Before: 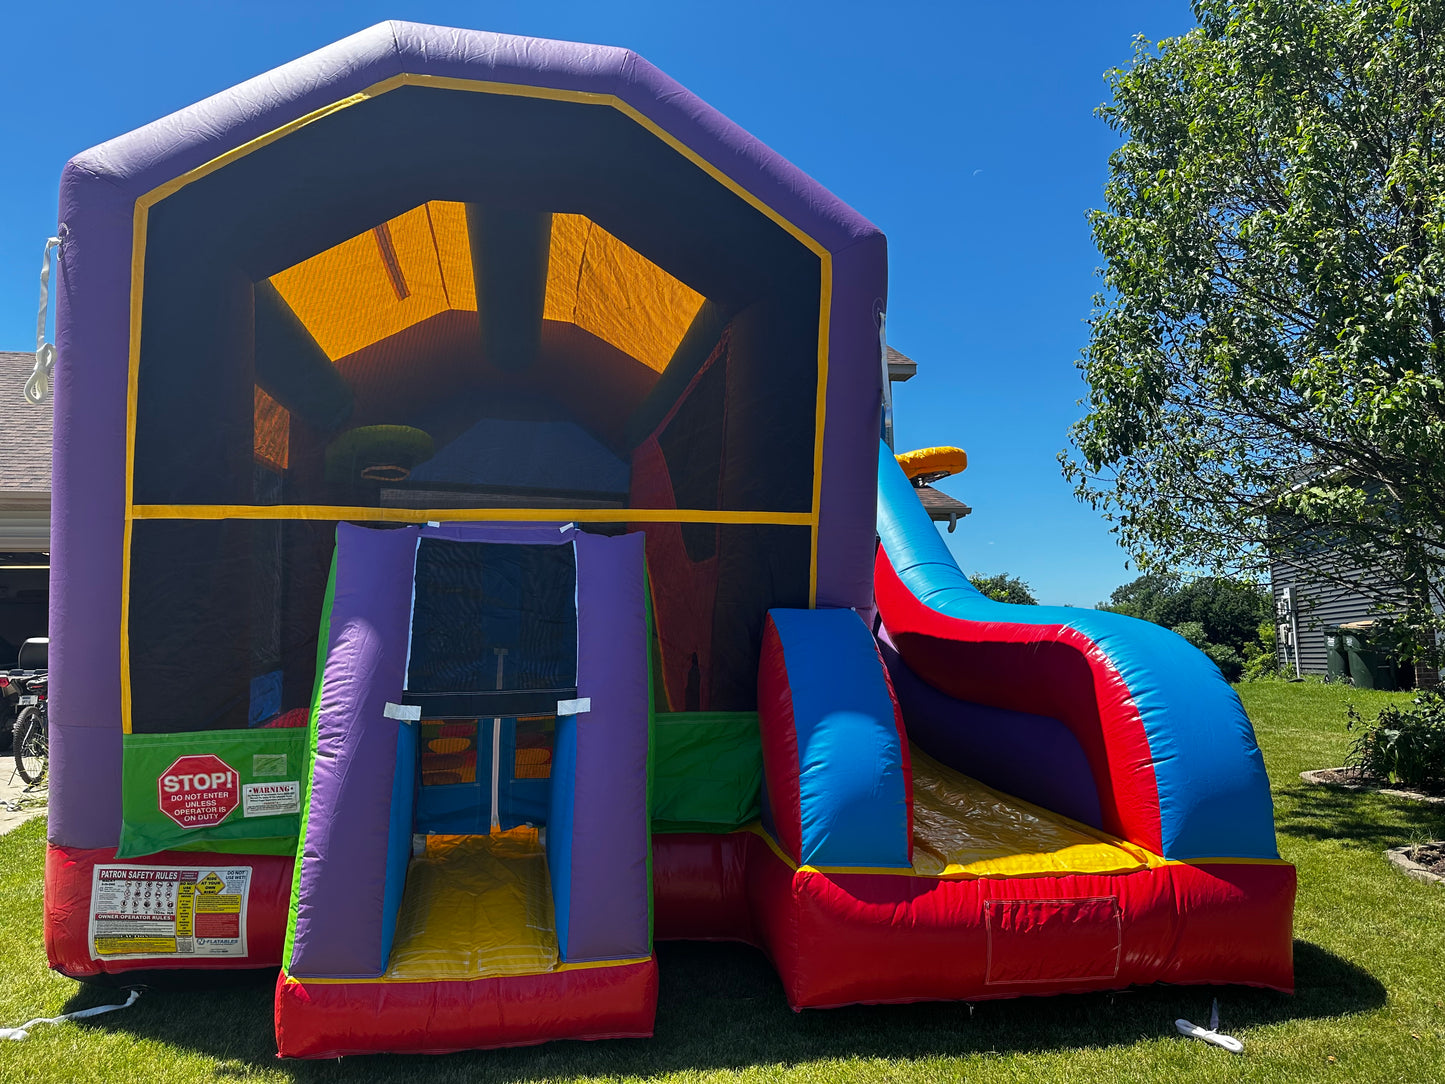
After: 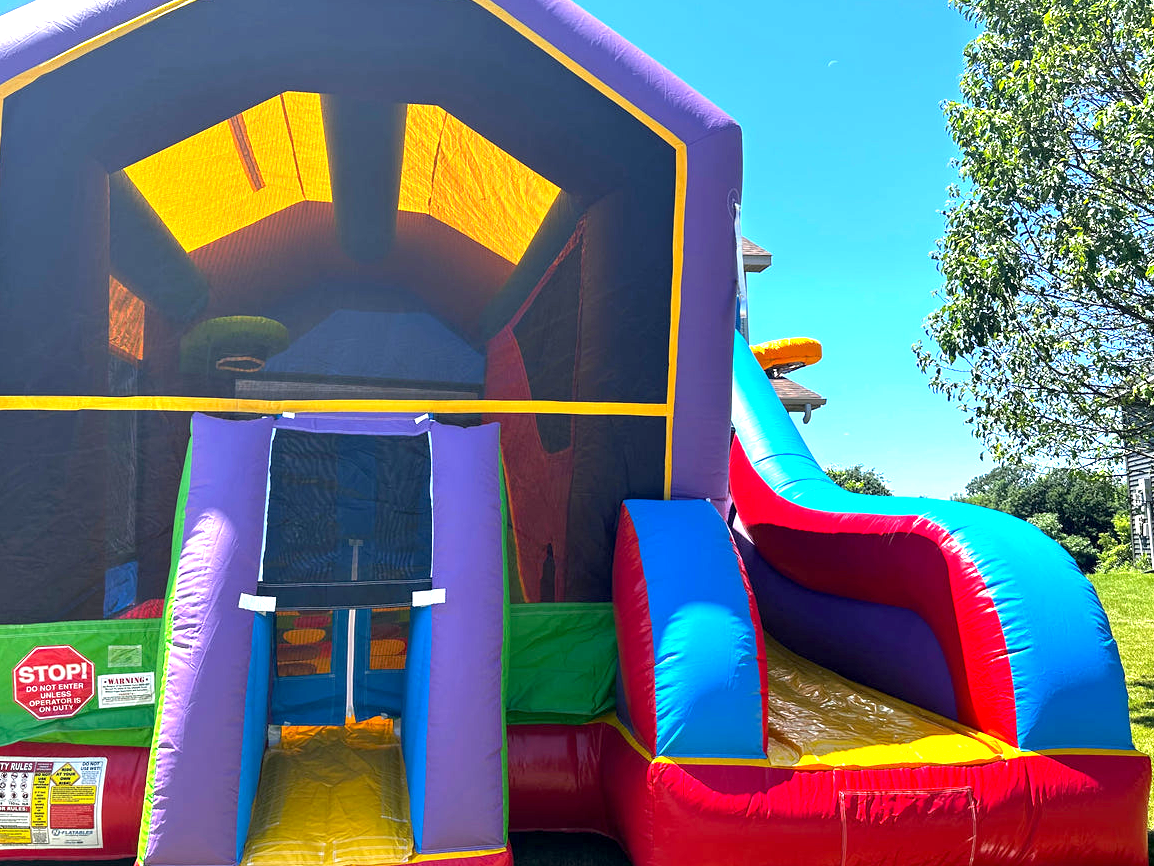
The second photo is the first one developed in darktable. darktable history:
exposure: black level correction 0.001, exposure 1.646 EV, compensate exposure bias true, compensate highlight preservation false
crop and rotate: left 10.071%, top 10.071%, right 10.02%, bottom 10.02%
tone equalizer: on, module defaults
